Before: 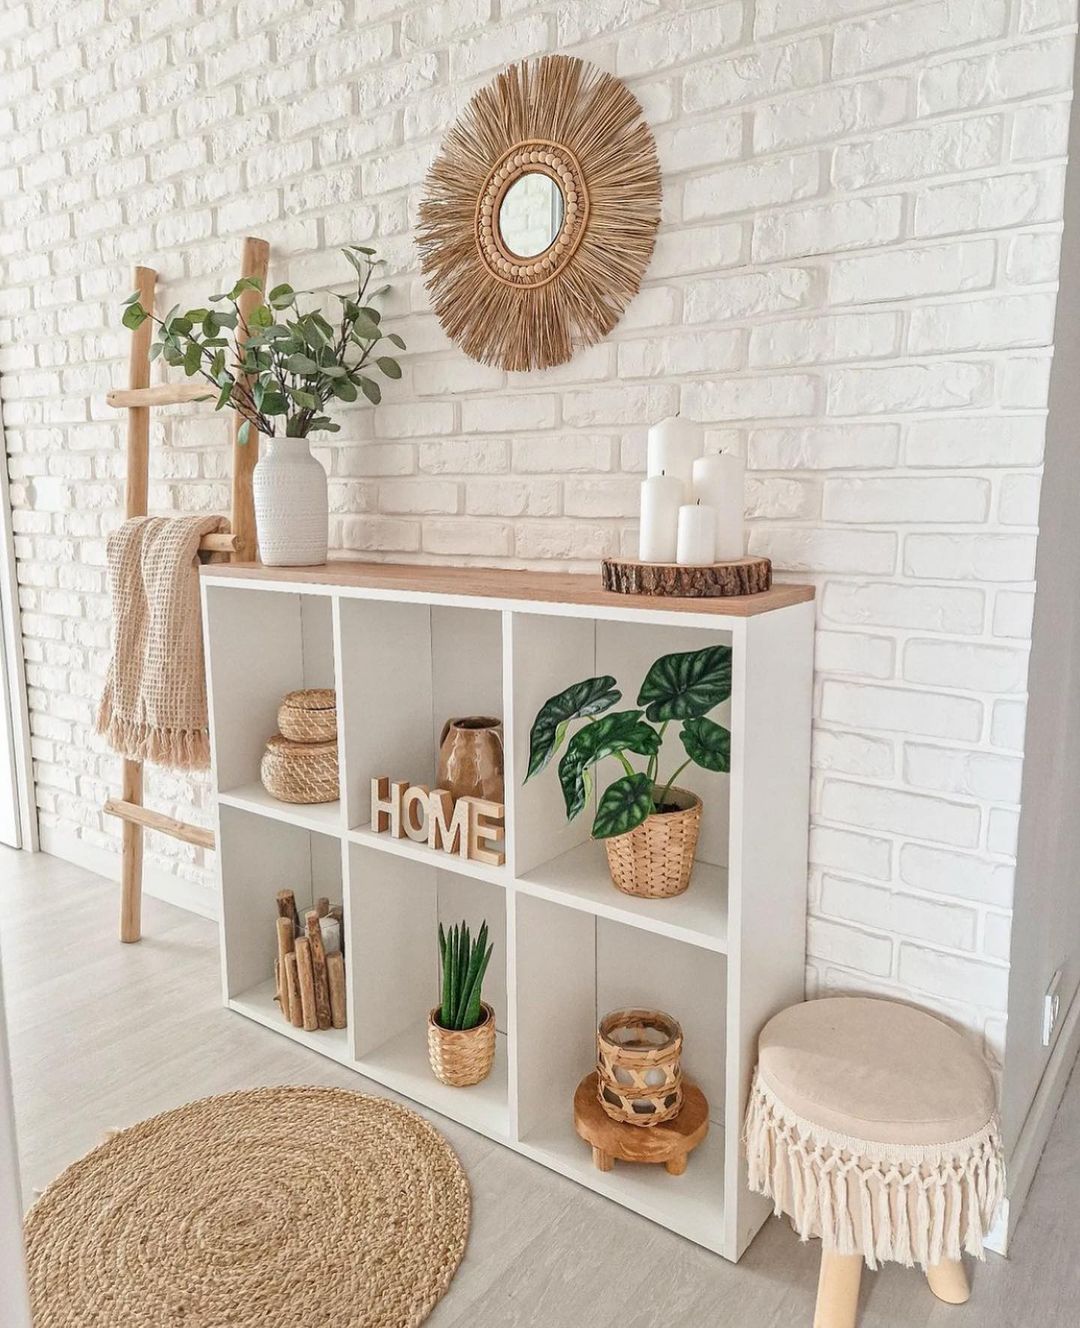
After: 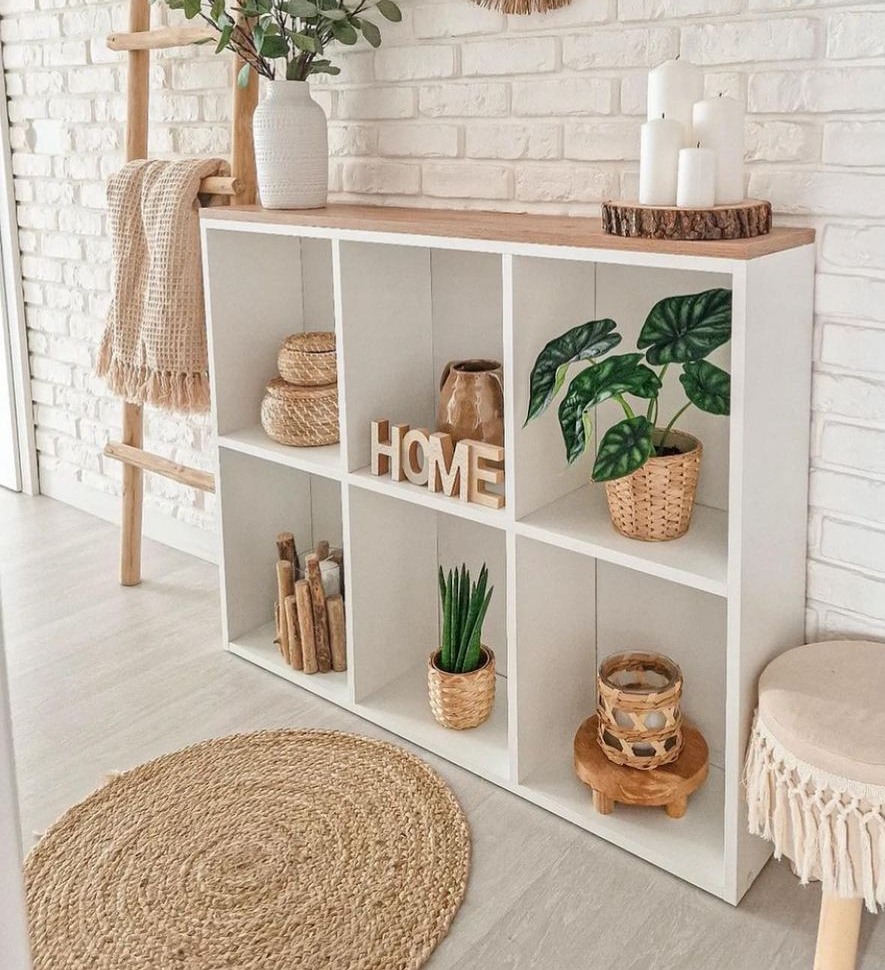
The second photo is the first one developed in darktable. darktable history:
crop: top 26.887%, right 18.035%
